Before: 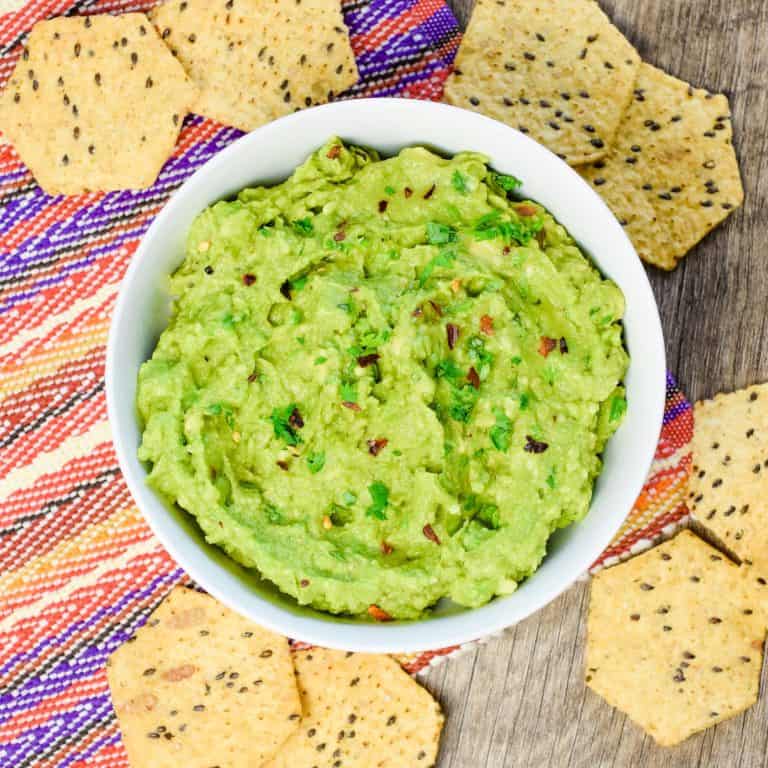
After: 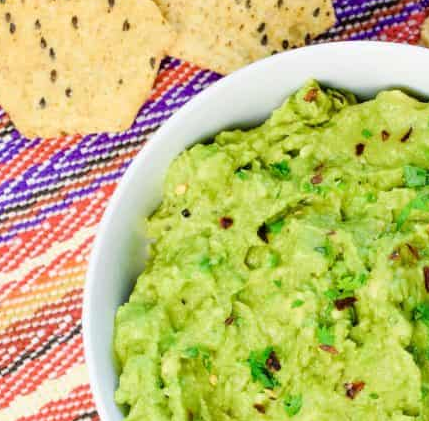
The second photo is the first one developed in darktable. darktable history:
crop and rotate: left 3.068%, top 7.476%, right 40.996%, bottom 37.612%
